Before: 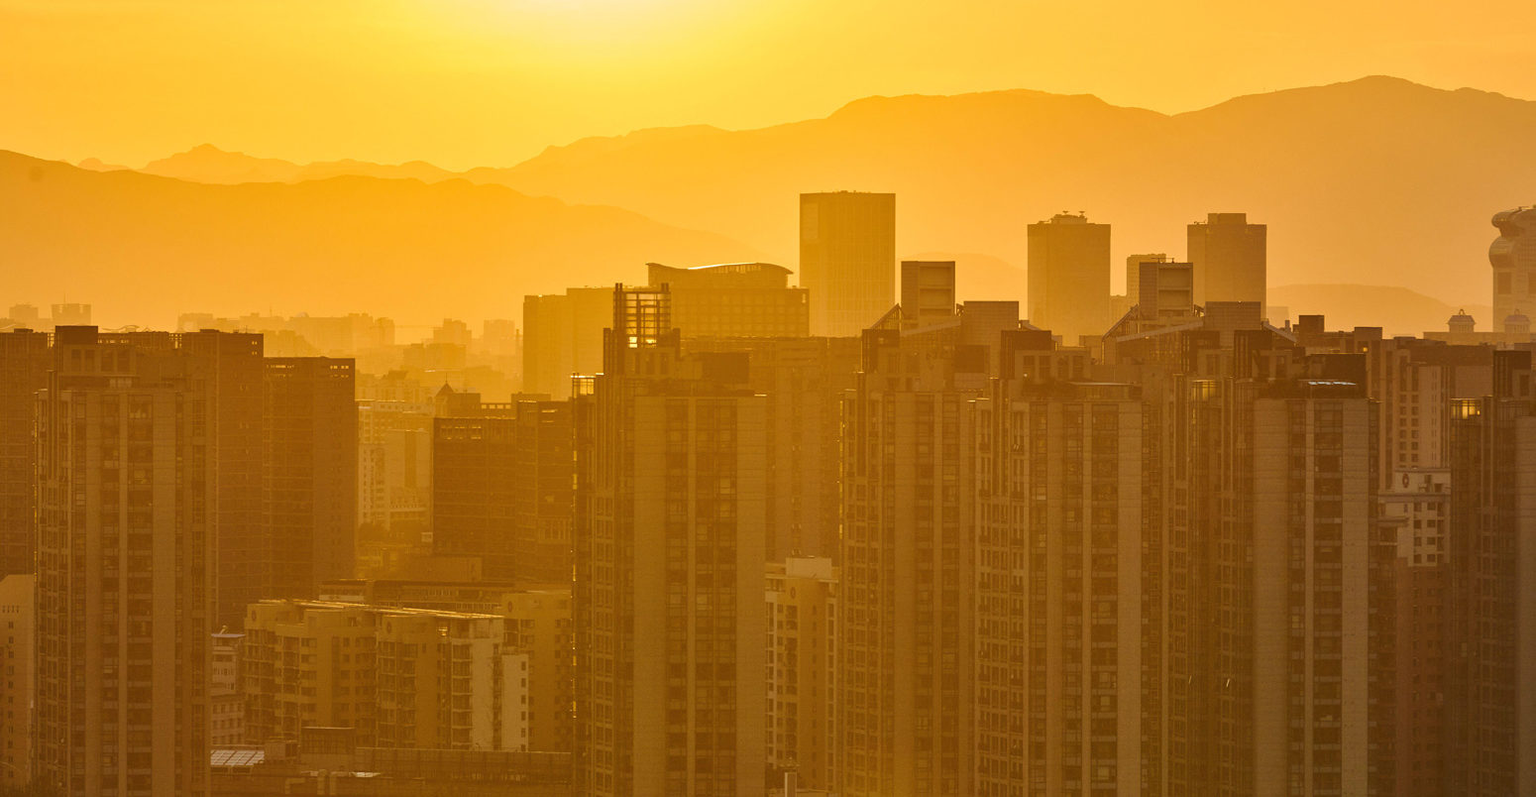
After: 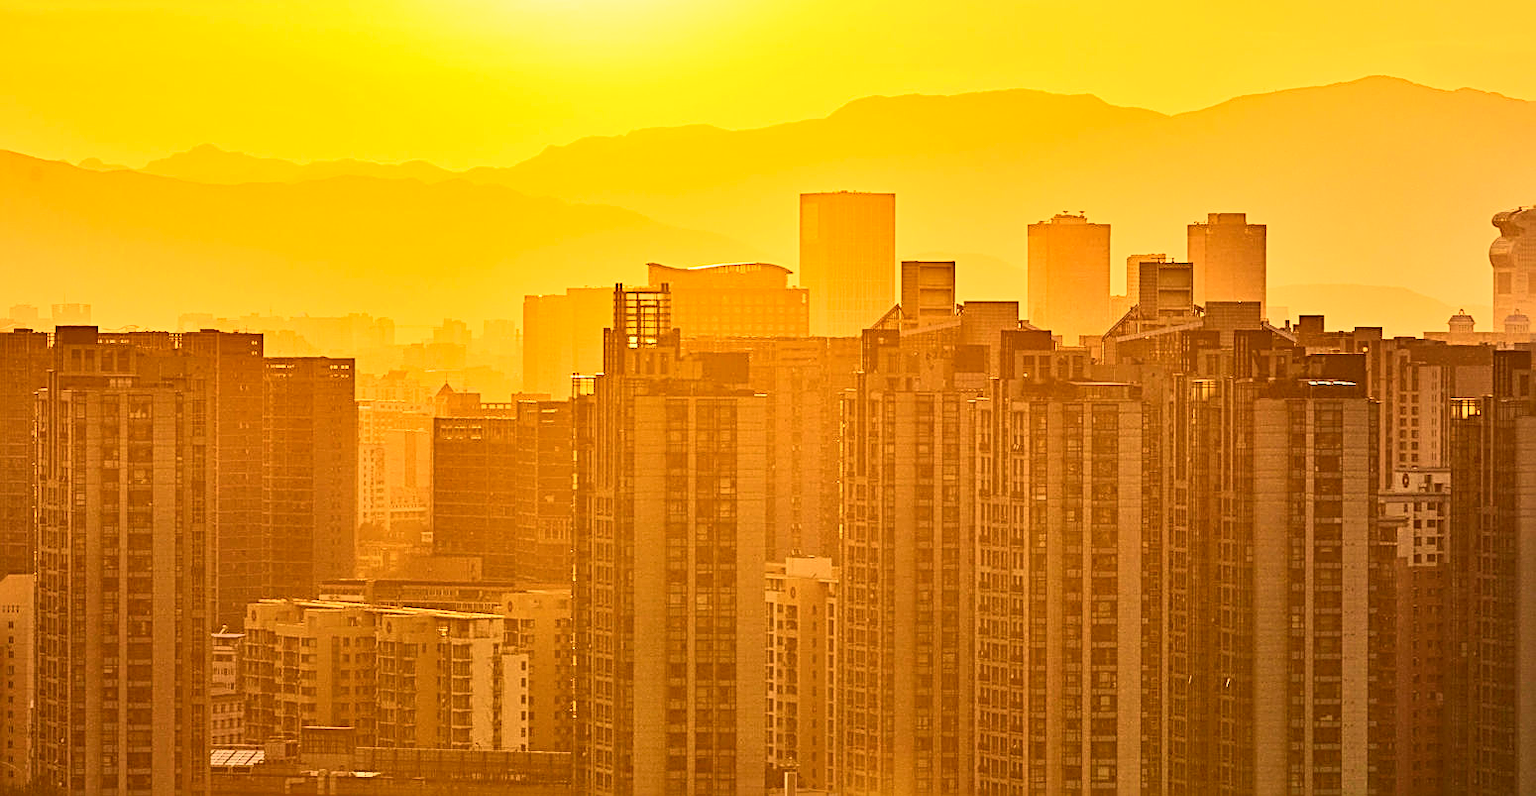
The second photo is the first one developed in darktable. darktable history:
tone equalizer: -8 EV -0.446 EV, -7 EV -0.415 EV, -6 EV -0.31 EV, -5 EV -0.202 EV, -3 EV 0.212 EV, -2 EV 0.358 EV, -1 EV 0.407 EV, +0 EV 0.432 EV, edges refinement/feathering 500, mask exposure compensation -1.57 EV, preserve details no
base curve: curves: ch0 [(0, 0) (0.666, 0.806) (1, 1)]
sharpen: radius 2.995, amount 0.755
tone curve: curves: ch0 [(0, 0) (0.131, 0.116) (0.316, 0.345) (0.501, 0.584) (0.629, 0.732) (0.812, 0.888) (1, 0.974)]; ch1 [(0, 0) (0.366, 0.367) (0.475, 0.462) (0.494, 0.496) (0.504, 0.499) (0.553, 0.584) (1, 1)]; ch2 [(0, 0) (0.333, 0.346) (0.375, 0.375) (0.424, 0.43) (0.476, 0.492) (0.502, 0.502) (0.533, 0.556) (0.566, 0.599) (0.614, 0.653) (1, 1)], color space Lab, independent channels
shadows and highlights: shadows 35.35, highlights -35.03, soften with gaussian
